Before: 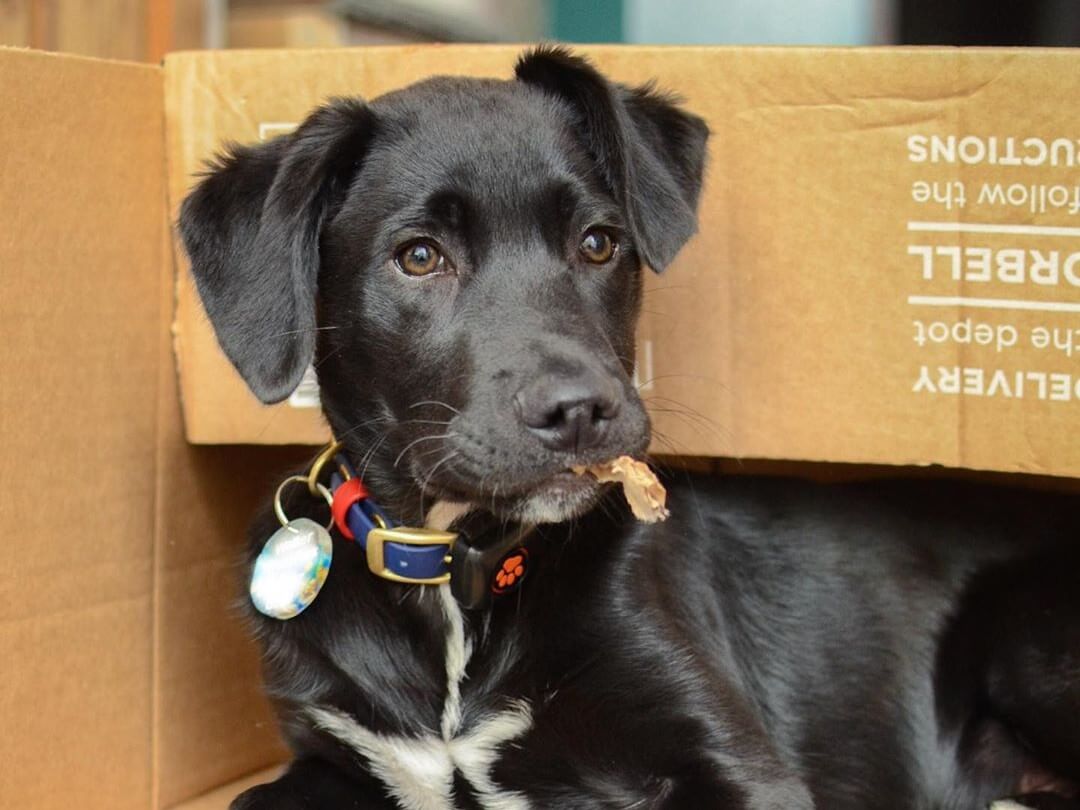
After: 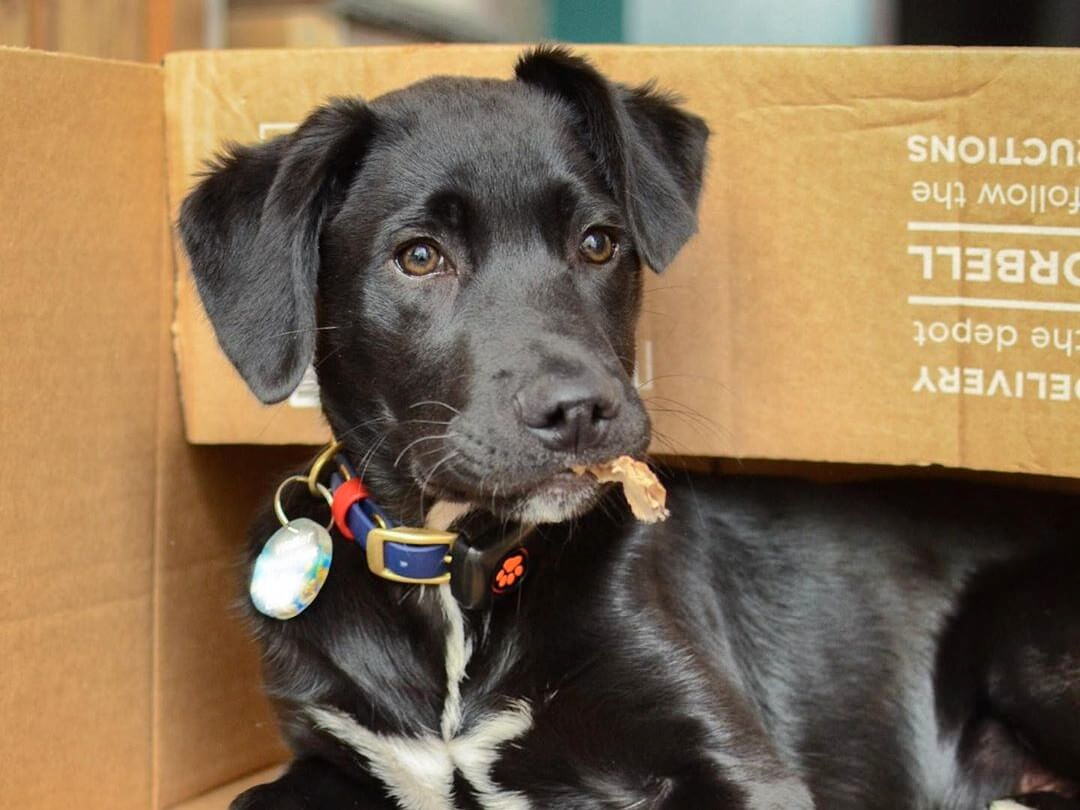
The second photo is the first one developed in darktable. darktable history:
exposure: black level correction 0.001, compensate highlight preservation false
shadows and highlights: shadows 52.34, highlights -28.23, soften with gaussian
